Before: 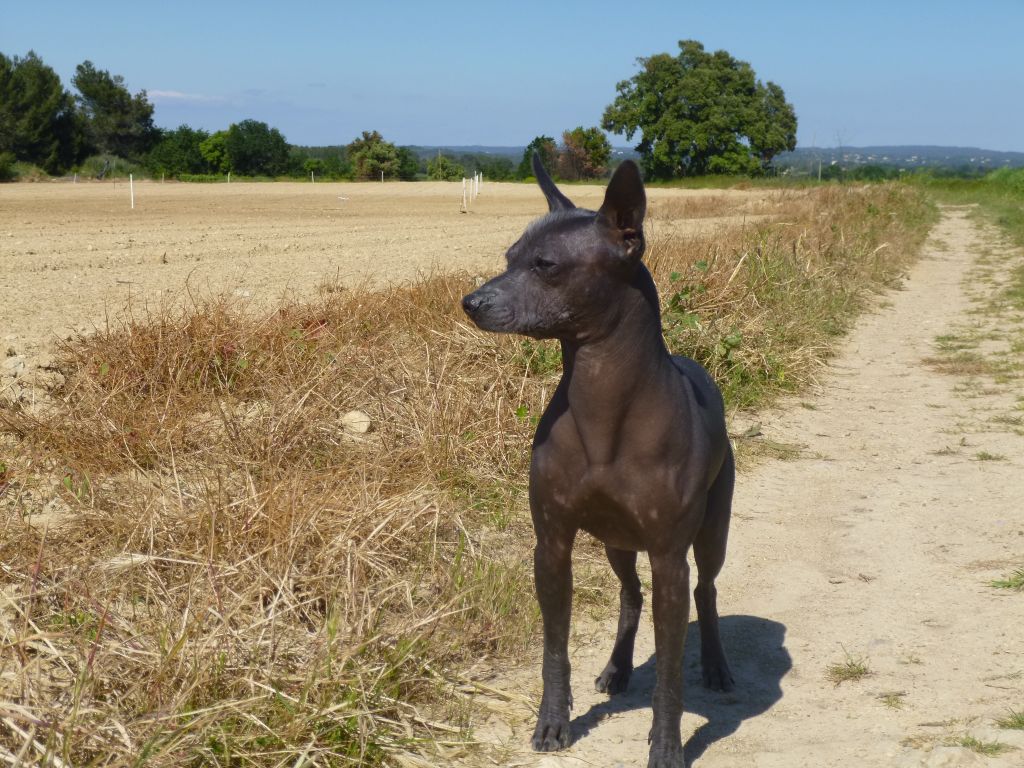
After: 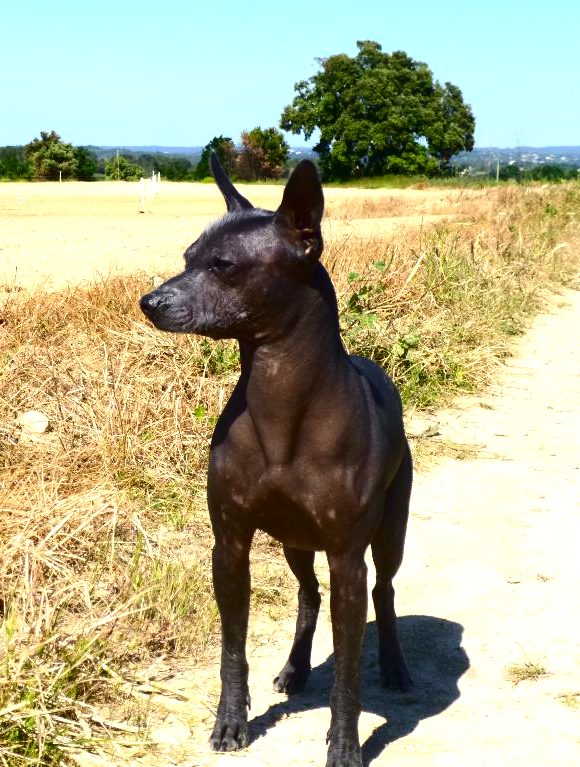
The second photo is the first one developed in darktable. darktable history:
exposure: black level correction 0, exposure 1.198 EV, compensate exposure bias true, compensate highlight preservation false
crop: left 31.458%, top 0%, right 11.876%
contrast brightness saturation: contrast 0.24, brightness -0.24, saturation 0.14
